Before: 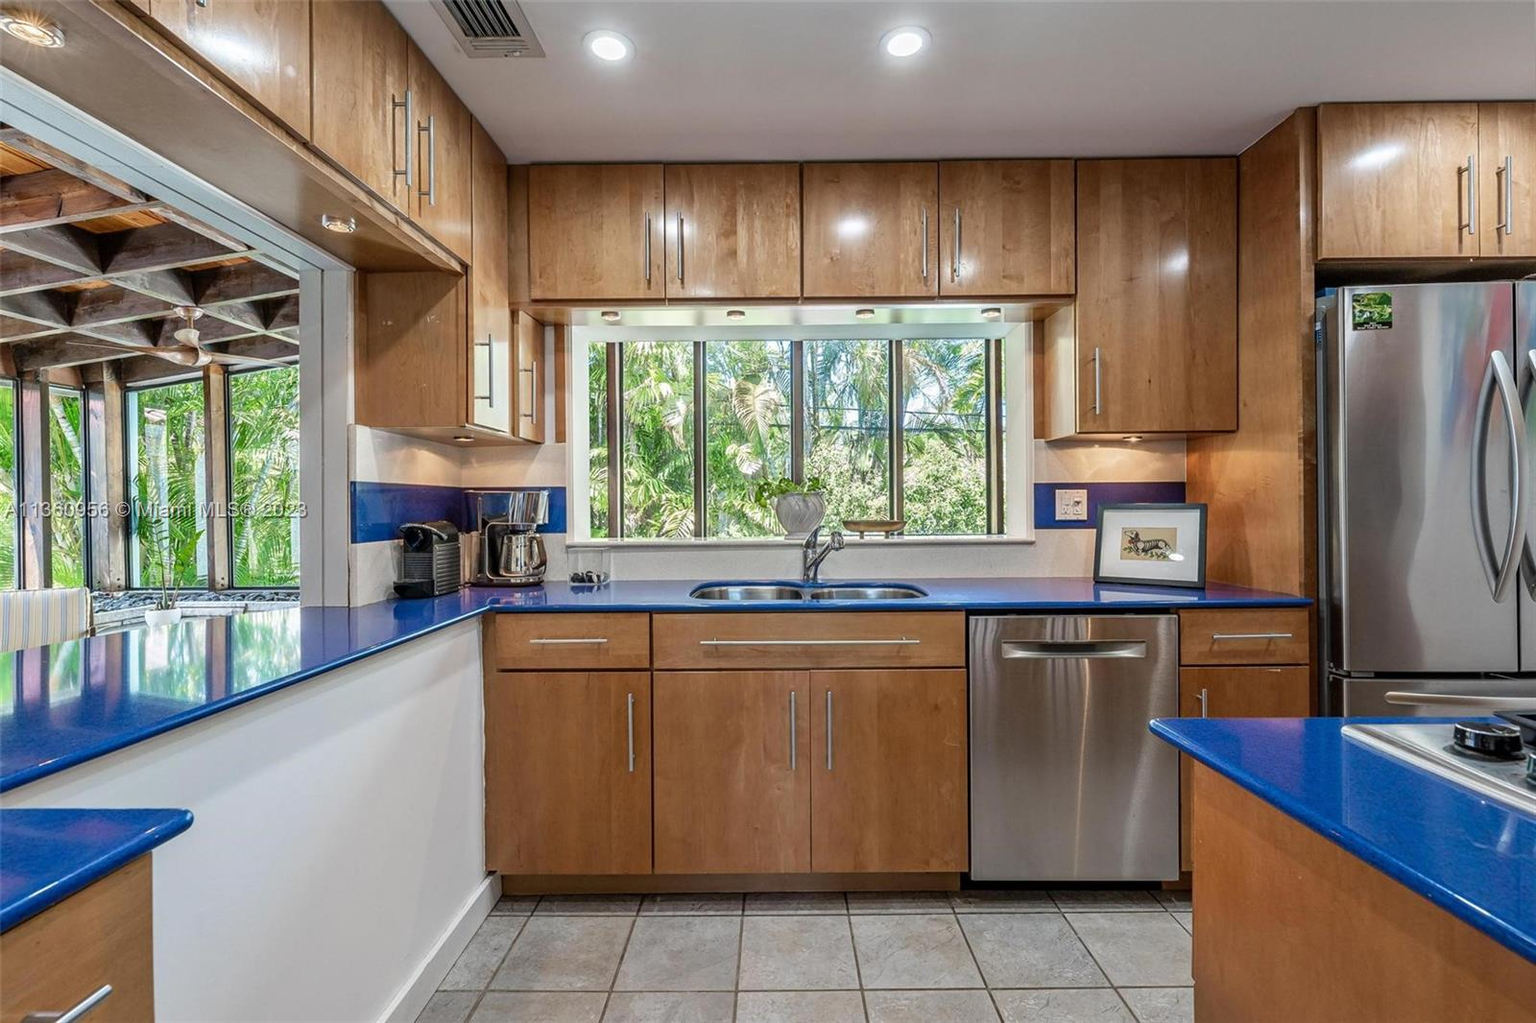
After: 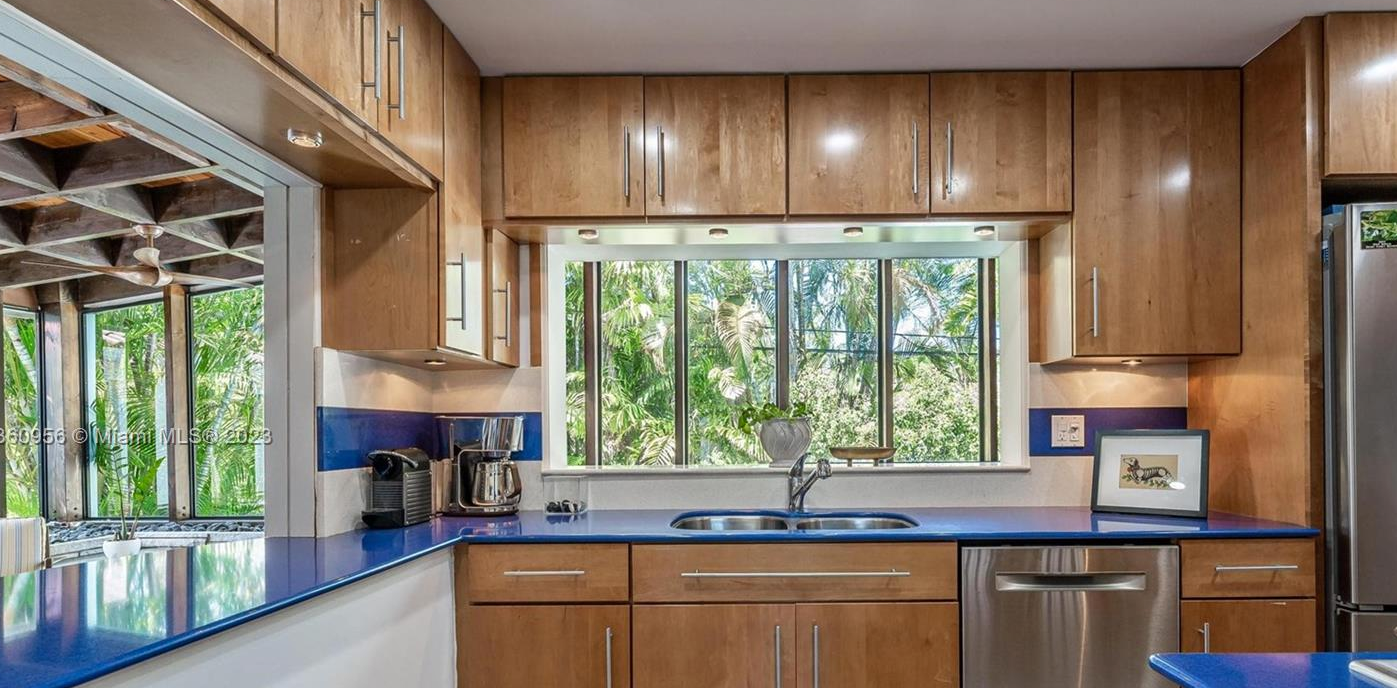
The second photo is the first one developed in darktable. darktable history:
crop: left 3.015%, top 8.969%, right 9.647%, bottom 26.457%
shadows and highlights: low approximation 0.01, soften with gaussian
